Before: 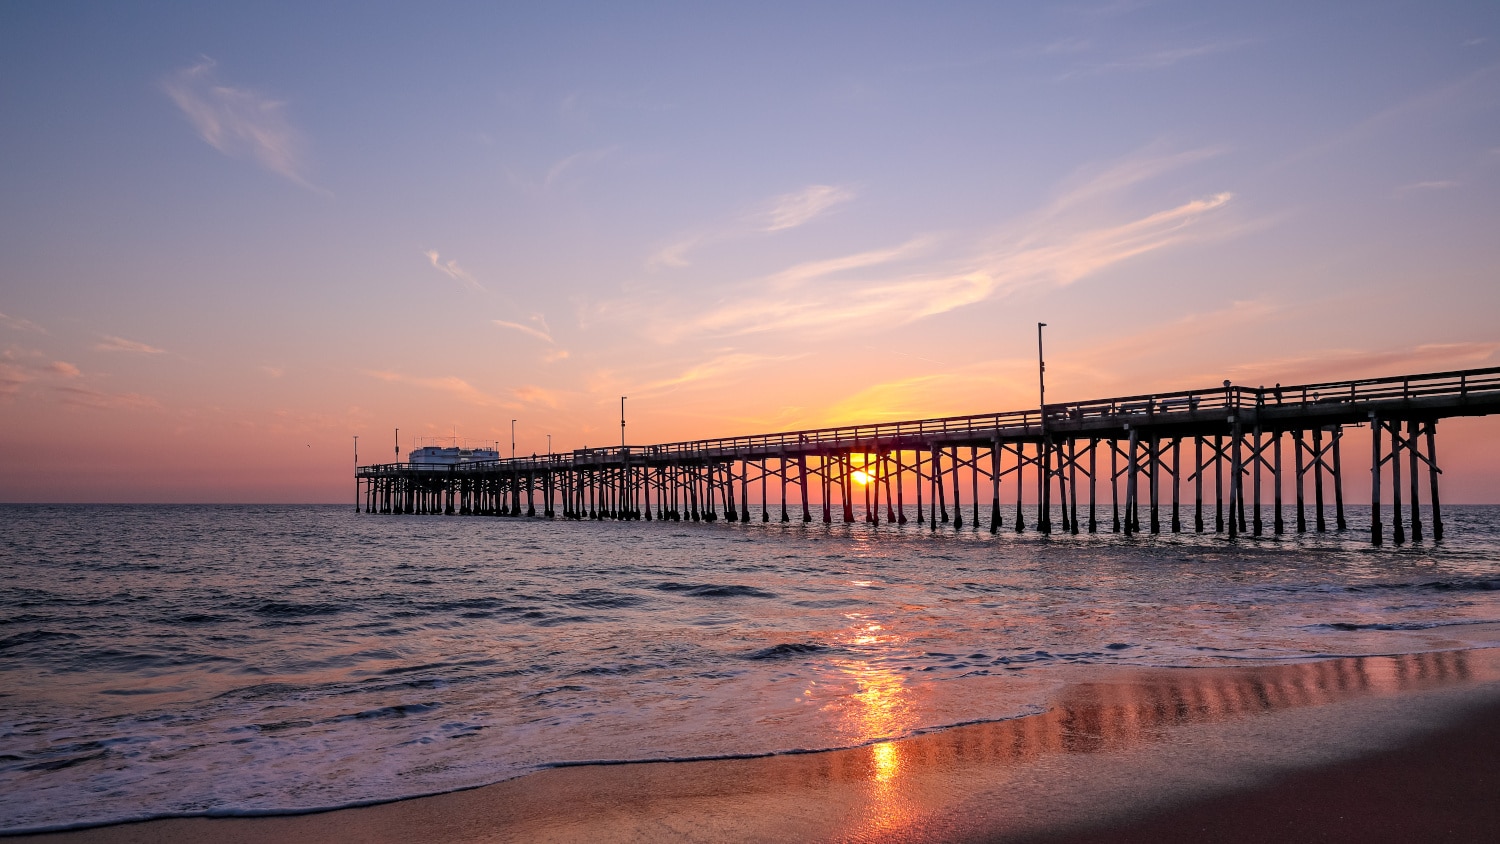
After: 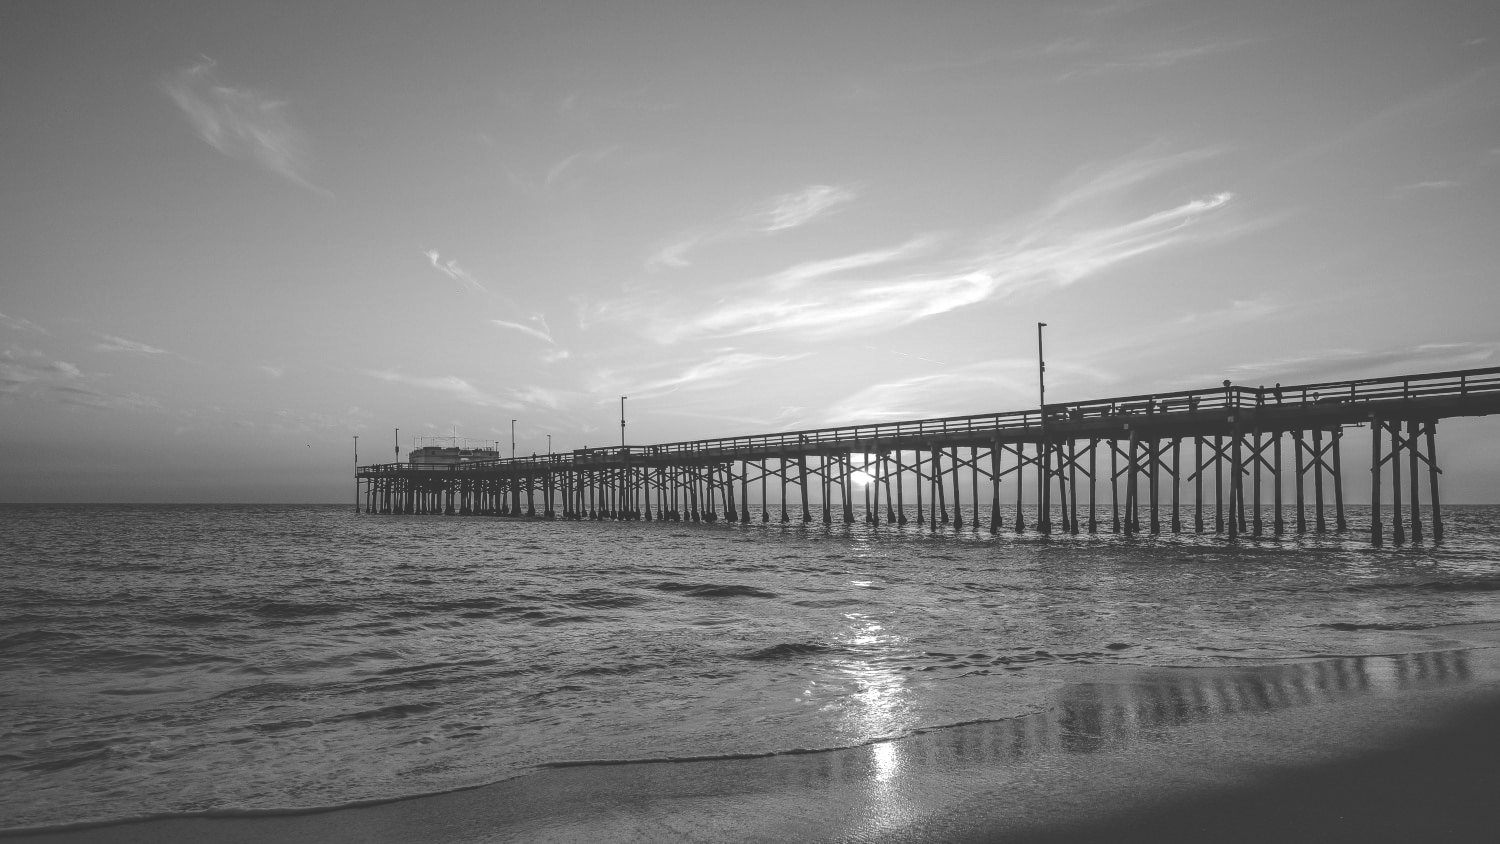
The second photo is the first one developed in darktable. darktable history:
local contrast: on, module defaults
monochrome: a 32, b 64, size 2.3
rgb curve: curves: ch0 [(0, 0.186) (0.314, 0.284) (0.775, 0.708) (1, 1)], compensate middle gray true, preserve colors none
levels: levels [0, 0.435, 0.917]
